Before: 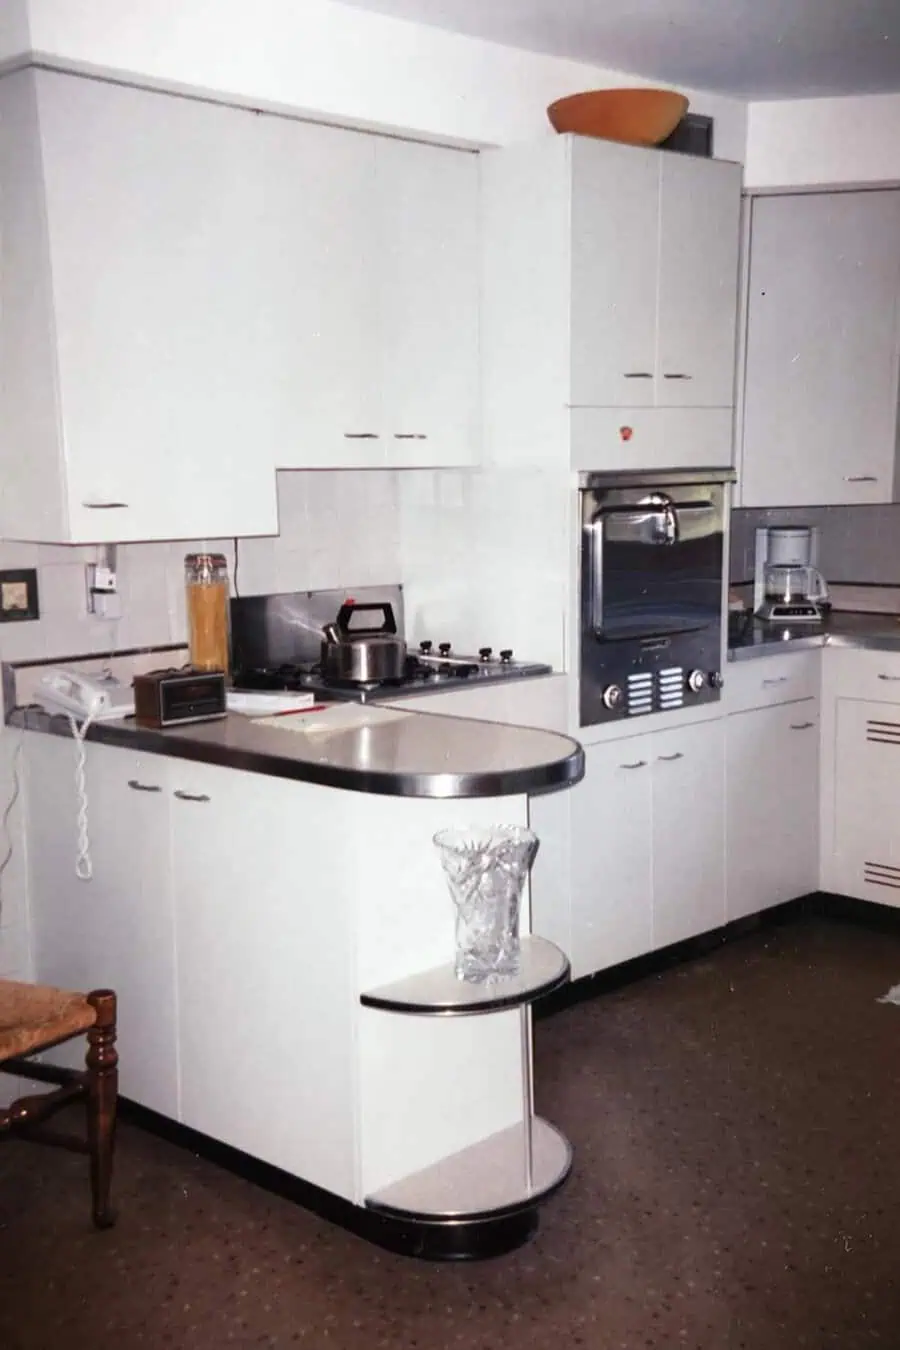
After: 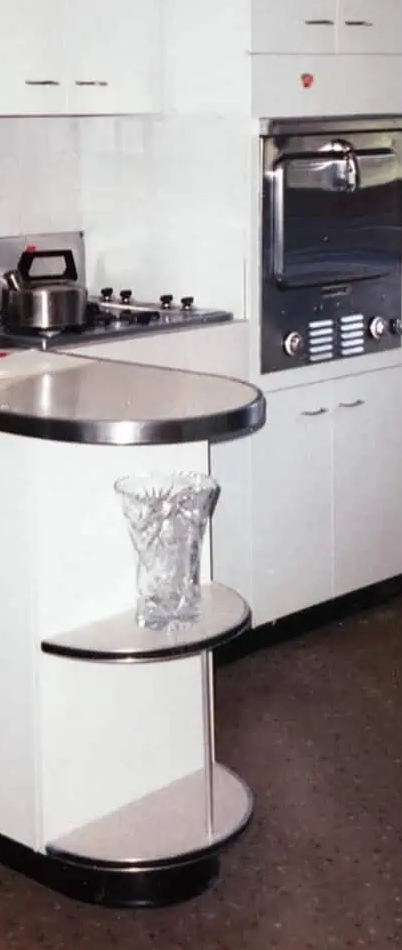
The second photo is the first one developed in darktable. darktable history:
crop: left 35.513%, top 26.15%, right 19.784%, bottom 3.447%
